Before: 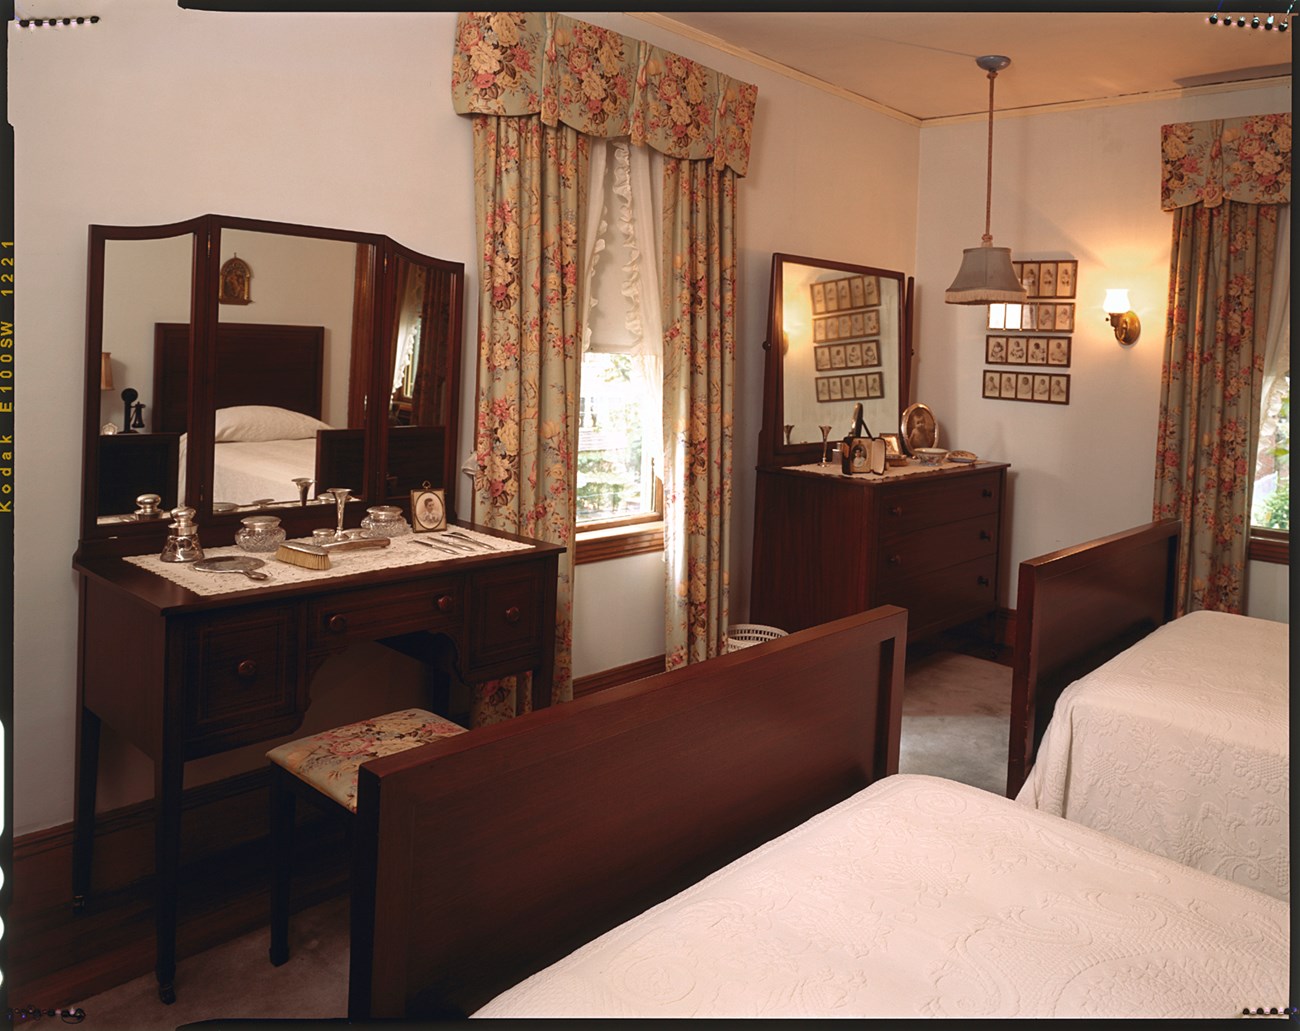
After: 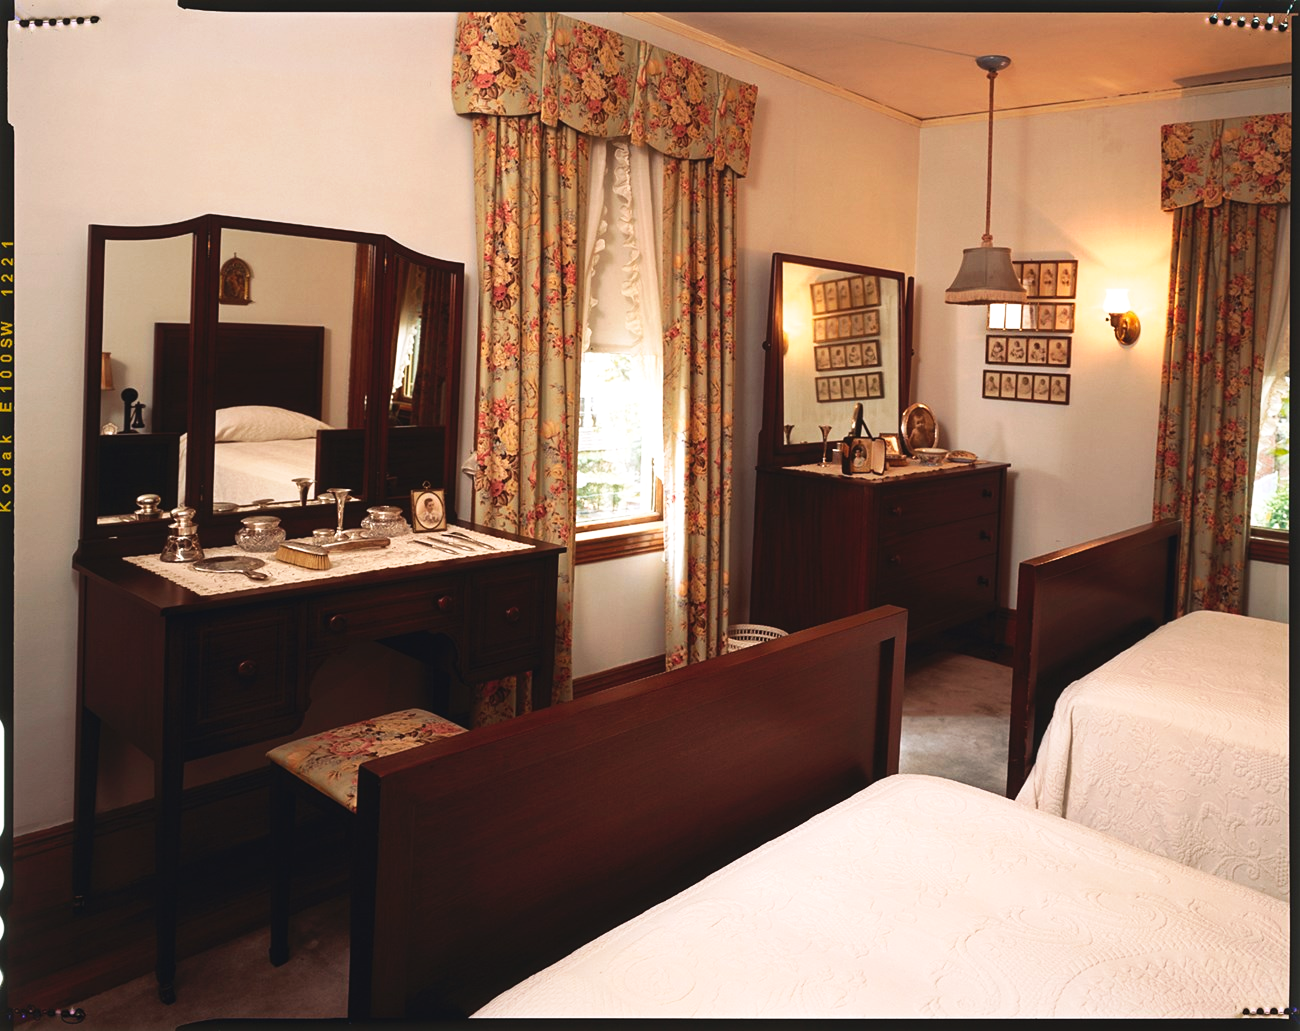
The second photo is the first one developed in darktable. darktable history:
exposure: exposure 0.127 EV, compensate highlight preservation false
tone curve: curves: ch0 [(0, 0) (0.003, 0.036) (0.011, 0.04) (0.025, 0.042) (0.044, 0.052) (0.069, 0.066) (0.1, 0.085) (0.136, 0.106) (0.177, 0.144) (0.224, 0.188) (0.277, 0.241) (0.335, 0.307) (0.399, 0.382) (0.468, 0.466) (0.543, 0.56) (0.623, 0.672) (0.709, 0.772) (0.801, 0.876) (0.898, 0.949) (1, 1)], preserve colors none
